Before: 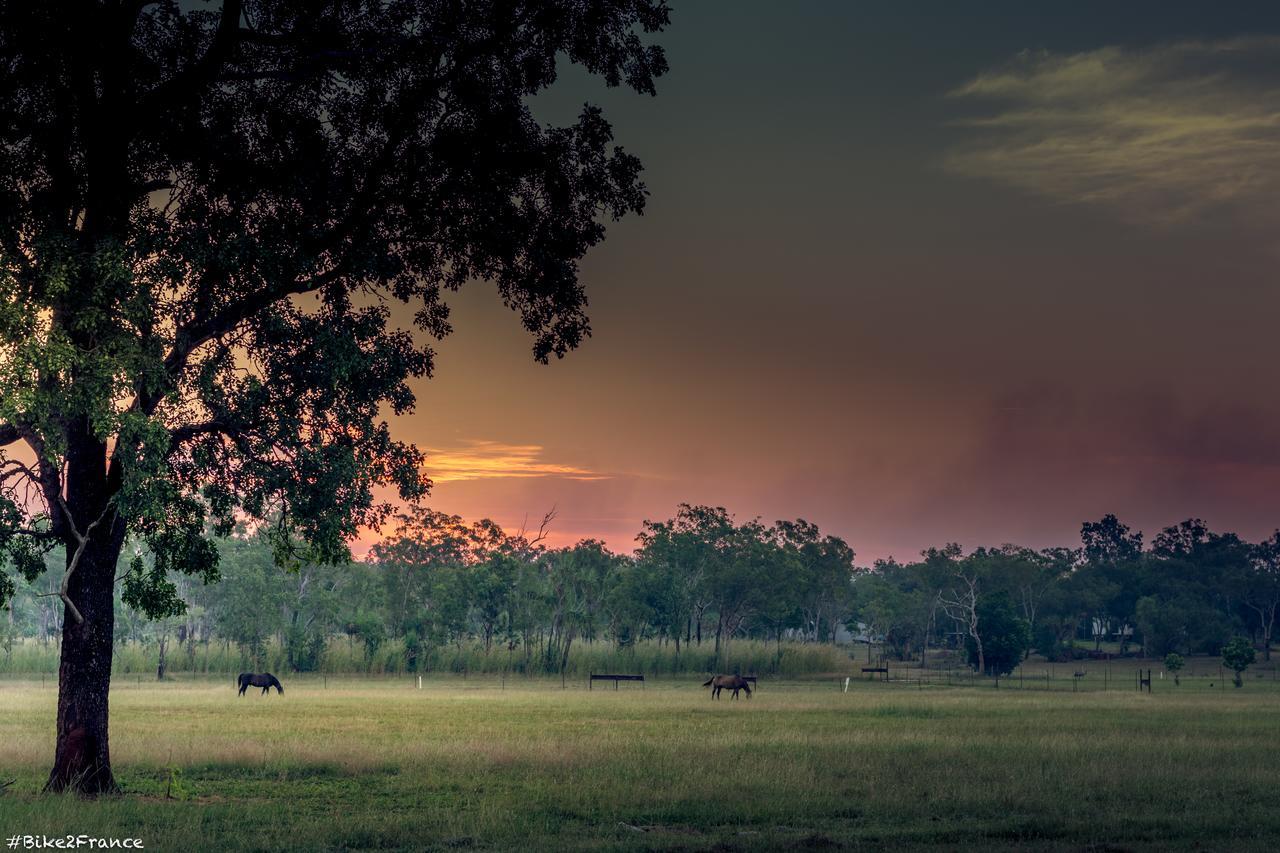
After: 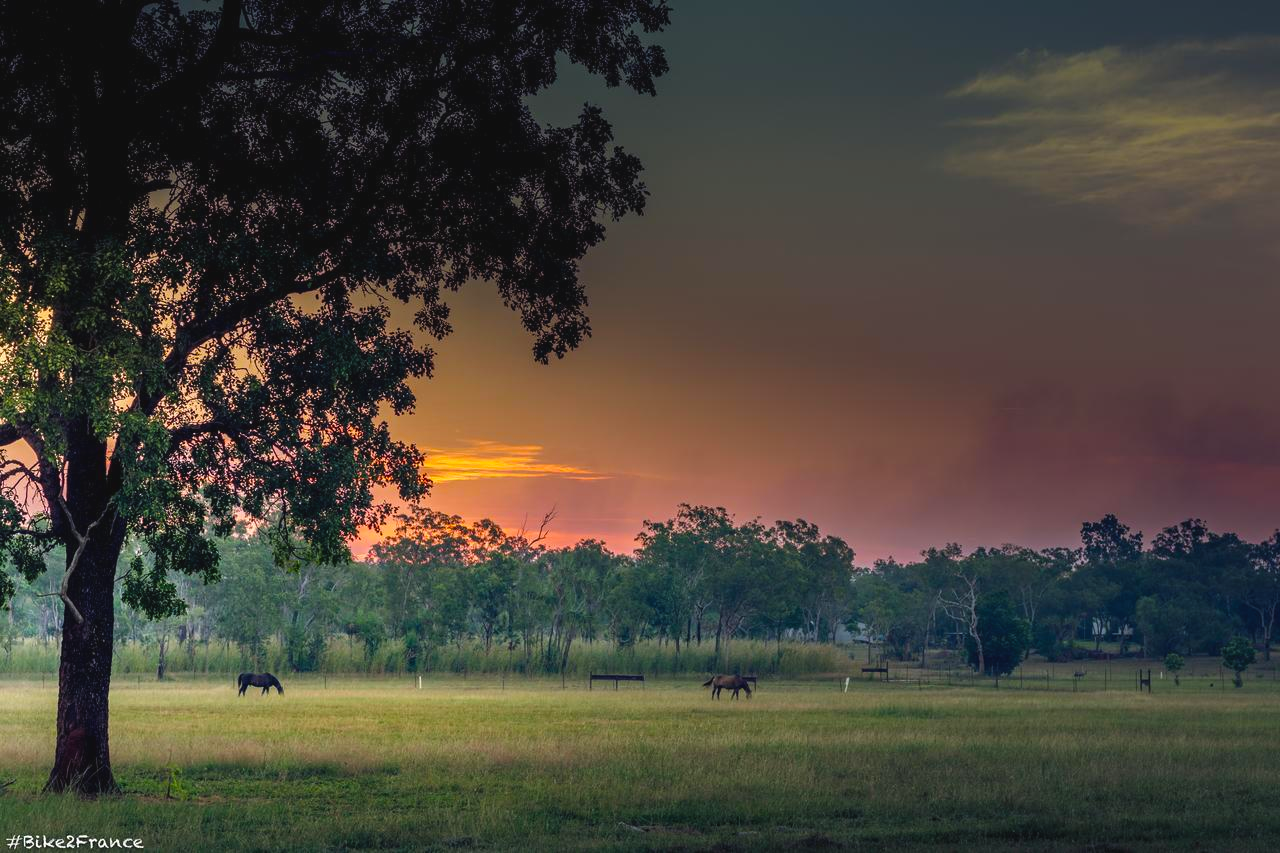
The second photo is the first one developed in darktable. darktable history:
exposure: black level correction -0.004, exposure 0.057 EV, compensate exposure bias true, compensate highlight preservation false
color balance rgb: perceptual saturation grading › global saturation 30.412%
